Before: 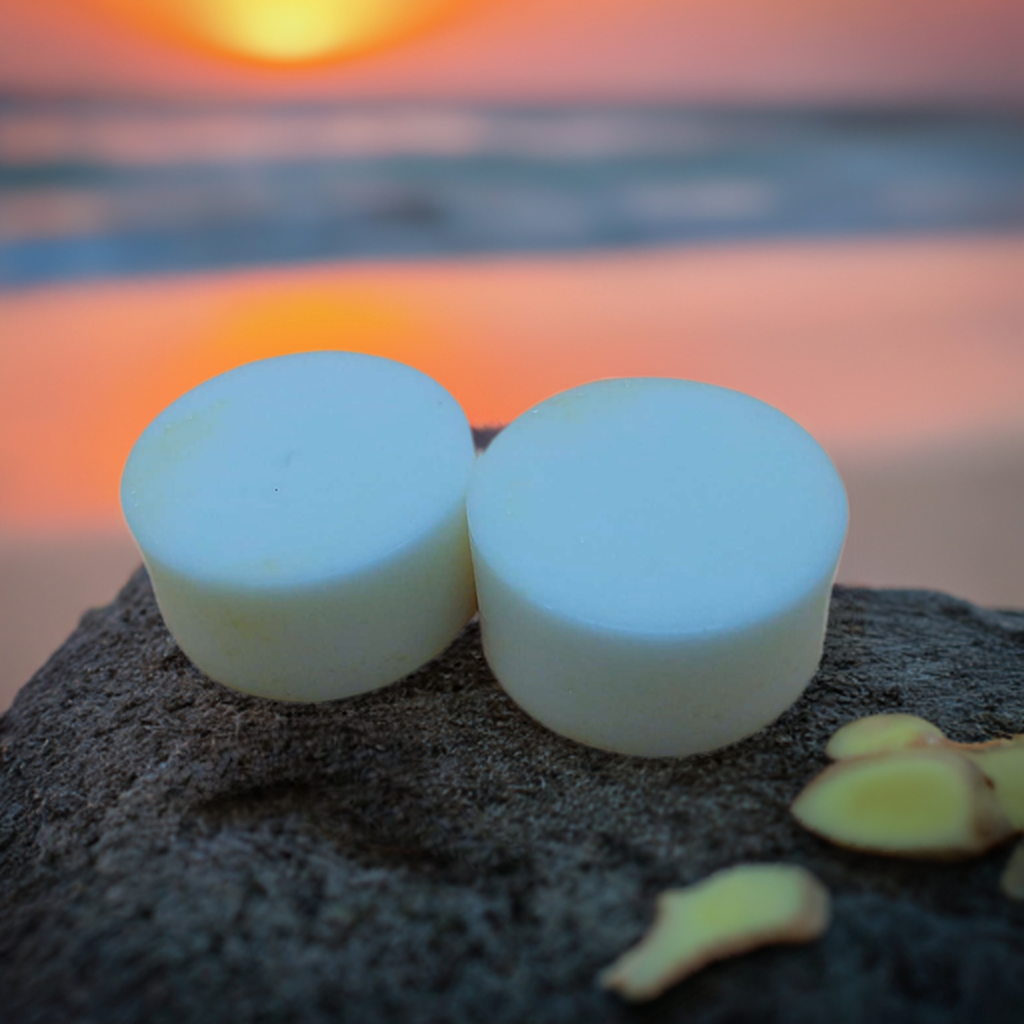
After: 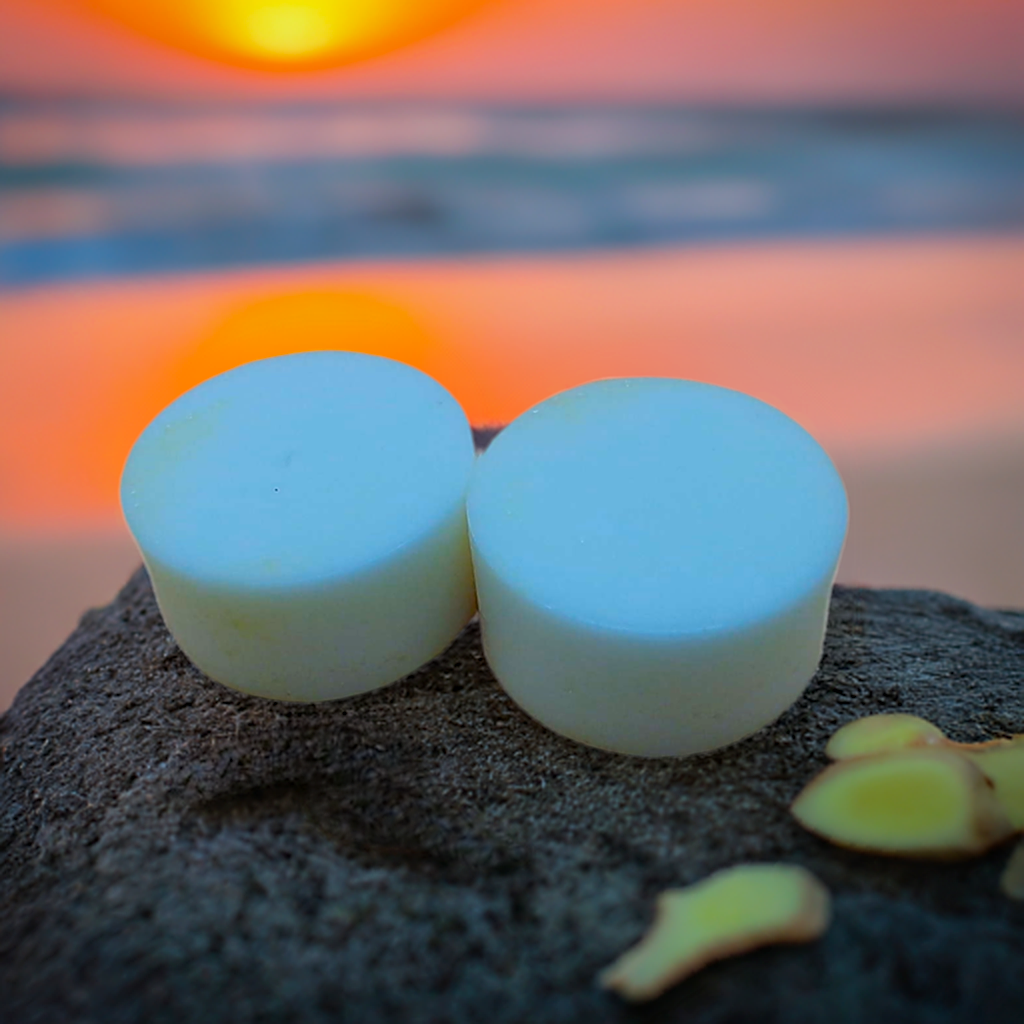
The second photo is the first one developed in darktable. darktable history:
color balance rgb: perceptual saturation grading › global saturation 30%, global vibrance 10%
sharpen: on, module defaults
